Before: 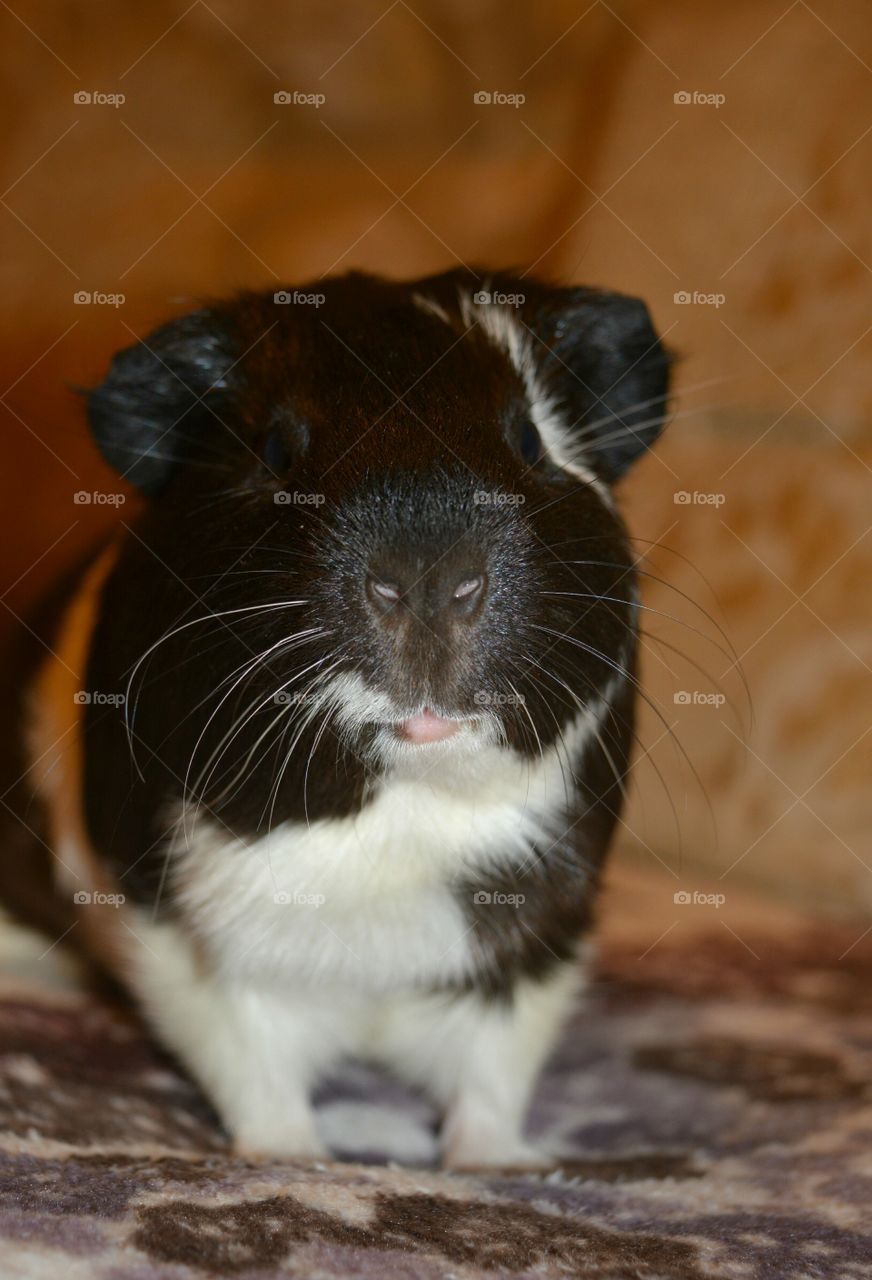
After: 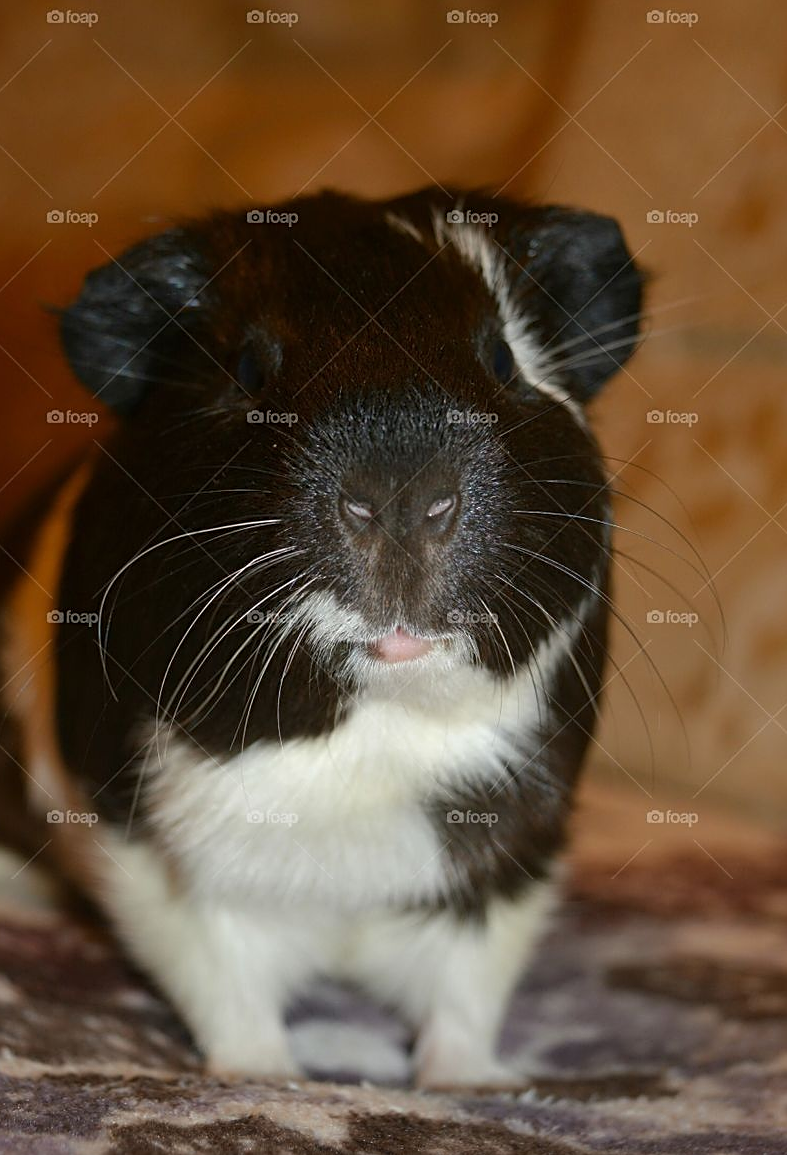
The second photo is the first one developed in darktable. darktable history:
crop: left 3.162%, top 6.384%, right 6.564%, bottom 3.316%
sharpen: on, module defaults
